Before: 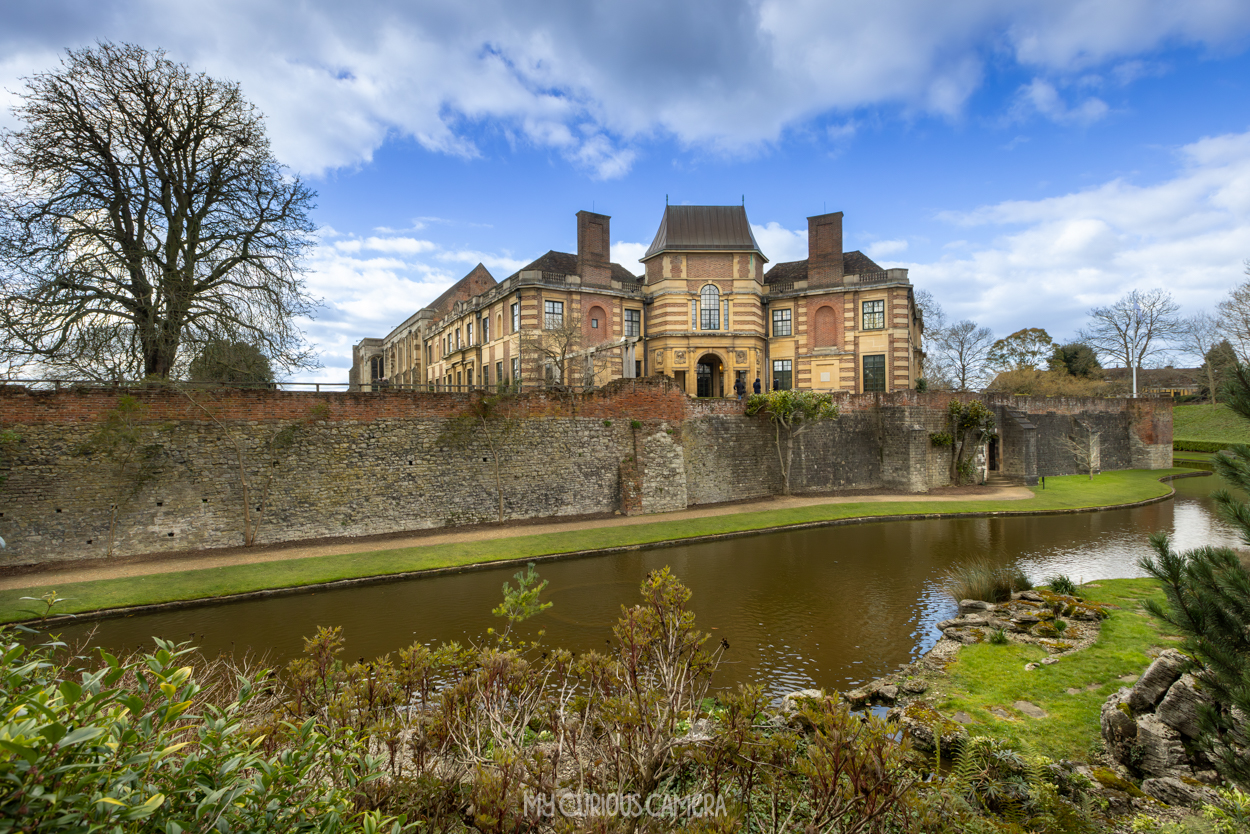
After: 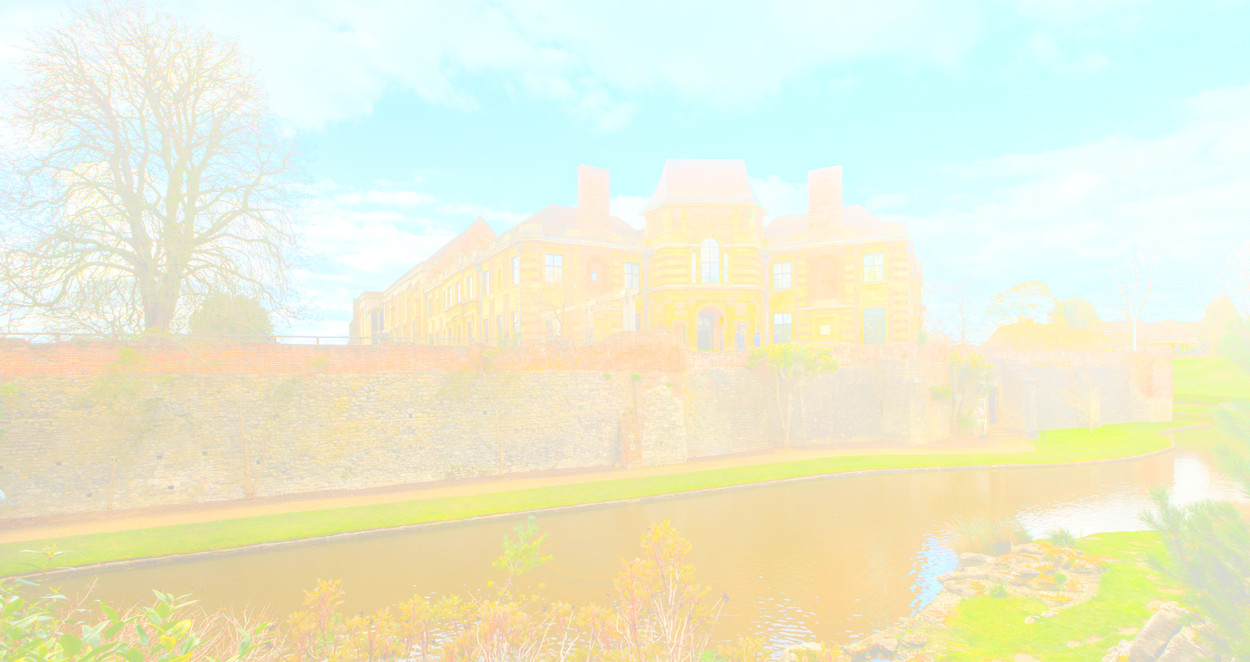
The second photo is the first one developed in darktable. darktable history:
crop and rotate: top 5.667%, bottom 14.937%
bloom: size 70%, threshold 25%, strength 70%
exposure: black level correction 0.001, exposure 0.191 EV, compensate highlight preservation false
